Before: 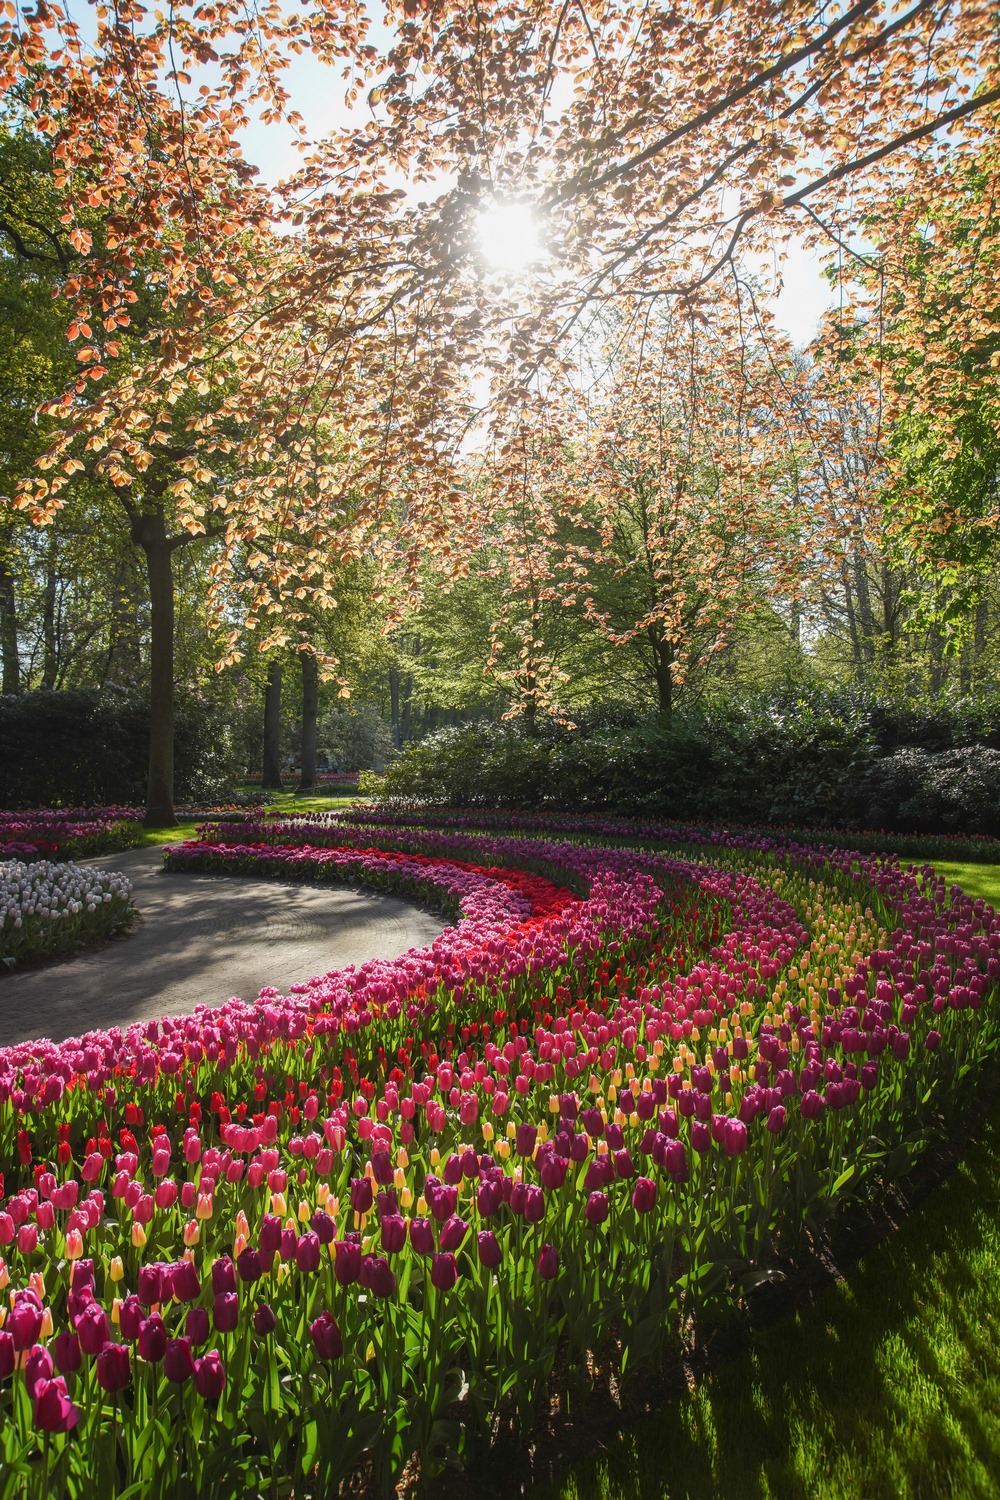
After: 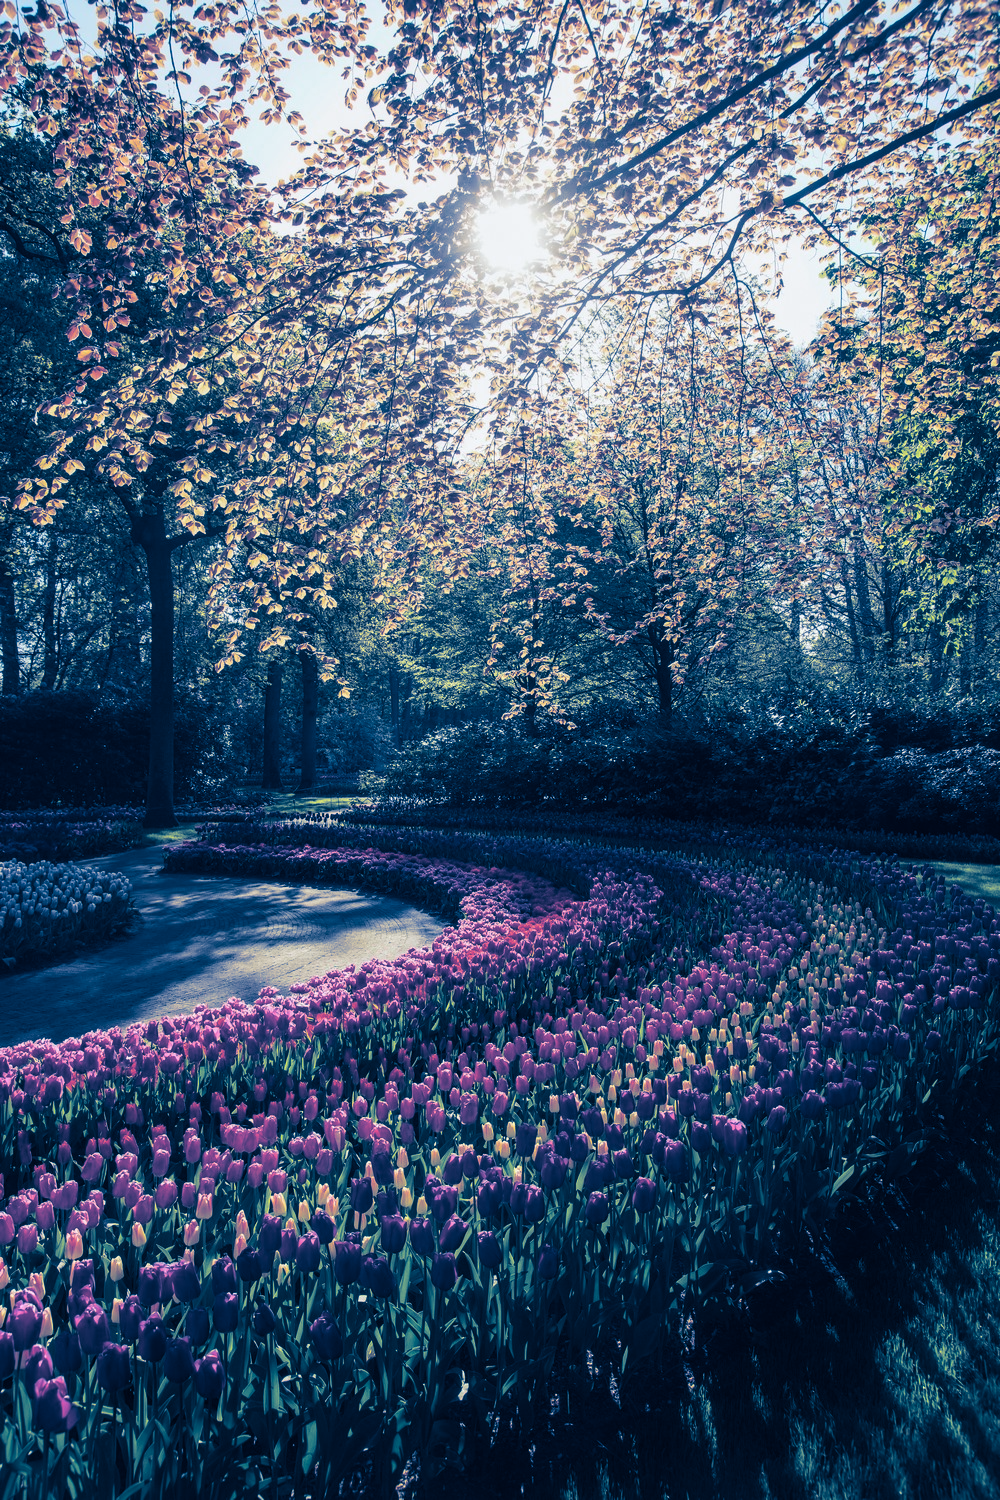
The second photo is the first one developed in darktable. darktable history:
white balance: red 0.982, blue 1.018
split-toning: shadows › hue 226.8°, shadows › saturation 1, highlights › saturation 0, balance -61.41
